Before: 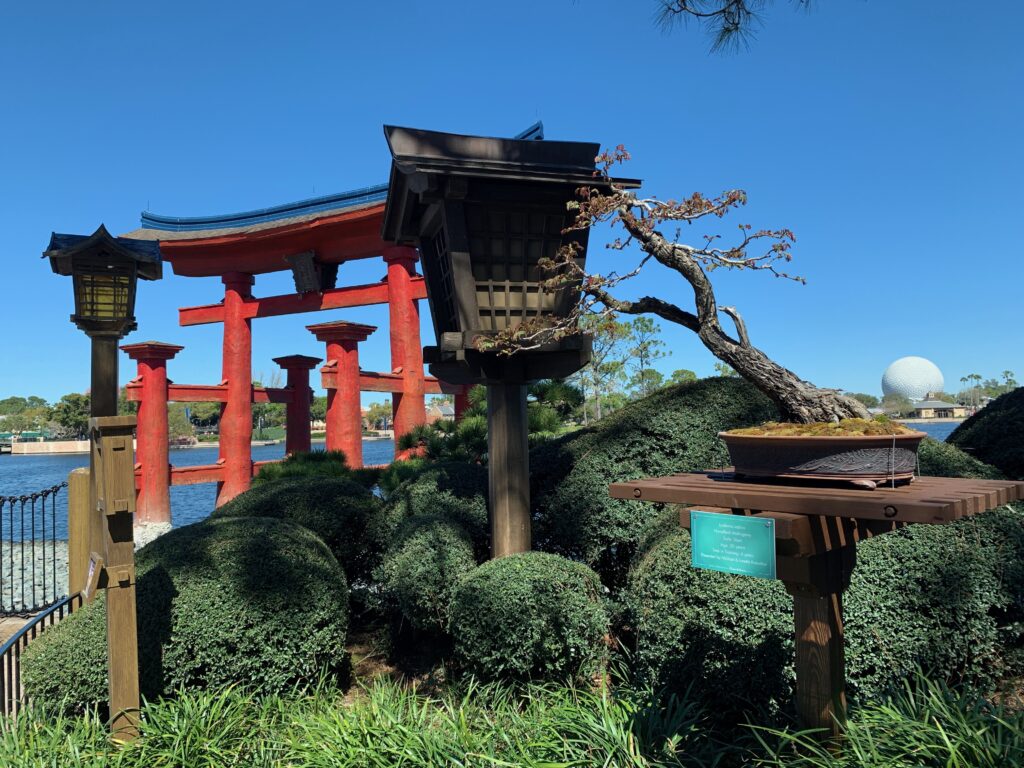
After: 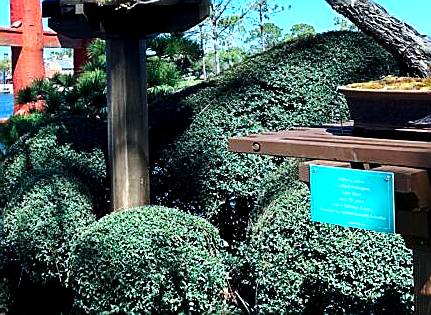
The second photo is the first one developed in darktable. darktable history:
crop: left 37.221%, top 45.169%, right 20.63%, bottom 13.777%
base curve: curves: ch0 [(0, 0) (0.073, 0.04) (0.157, 0.139) (0.492, 0.492) (0.758, 0.758) (1, 1)], preserve colors none
exposure: exposure 1 EV, compensate highlight preservation false
sharpen: radius 1.4, amount 1.25, threshold 0.7
color calibration: x 0.38, y 0.391, temperature 4086.74 K
